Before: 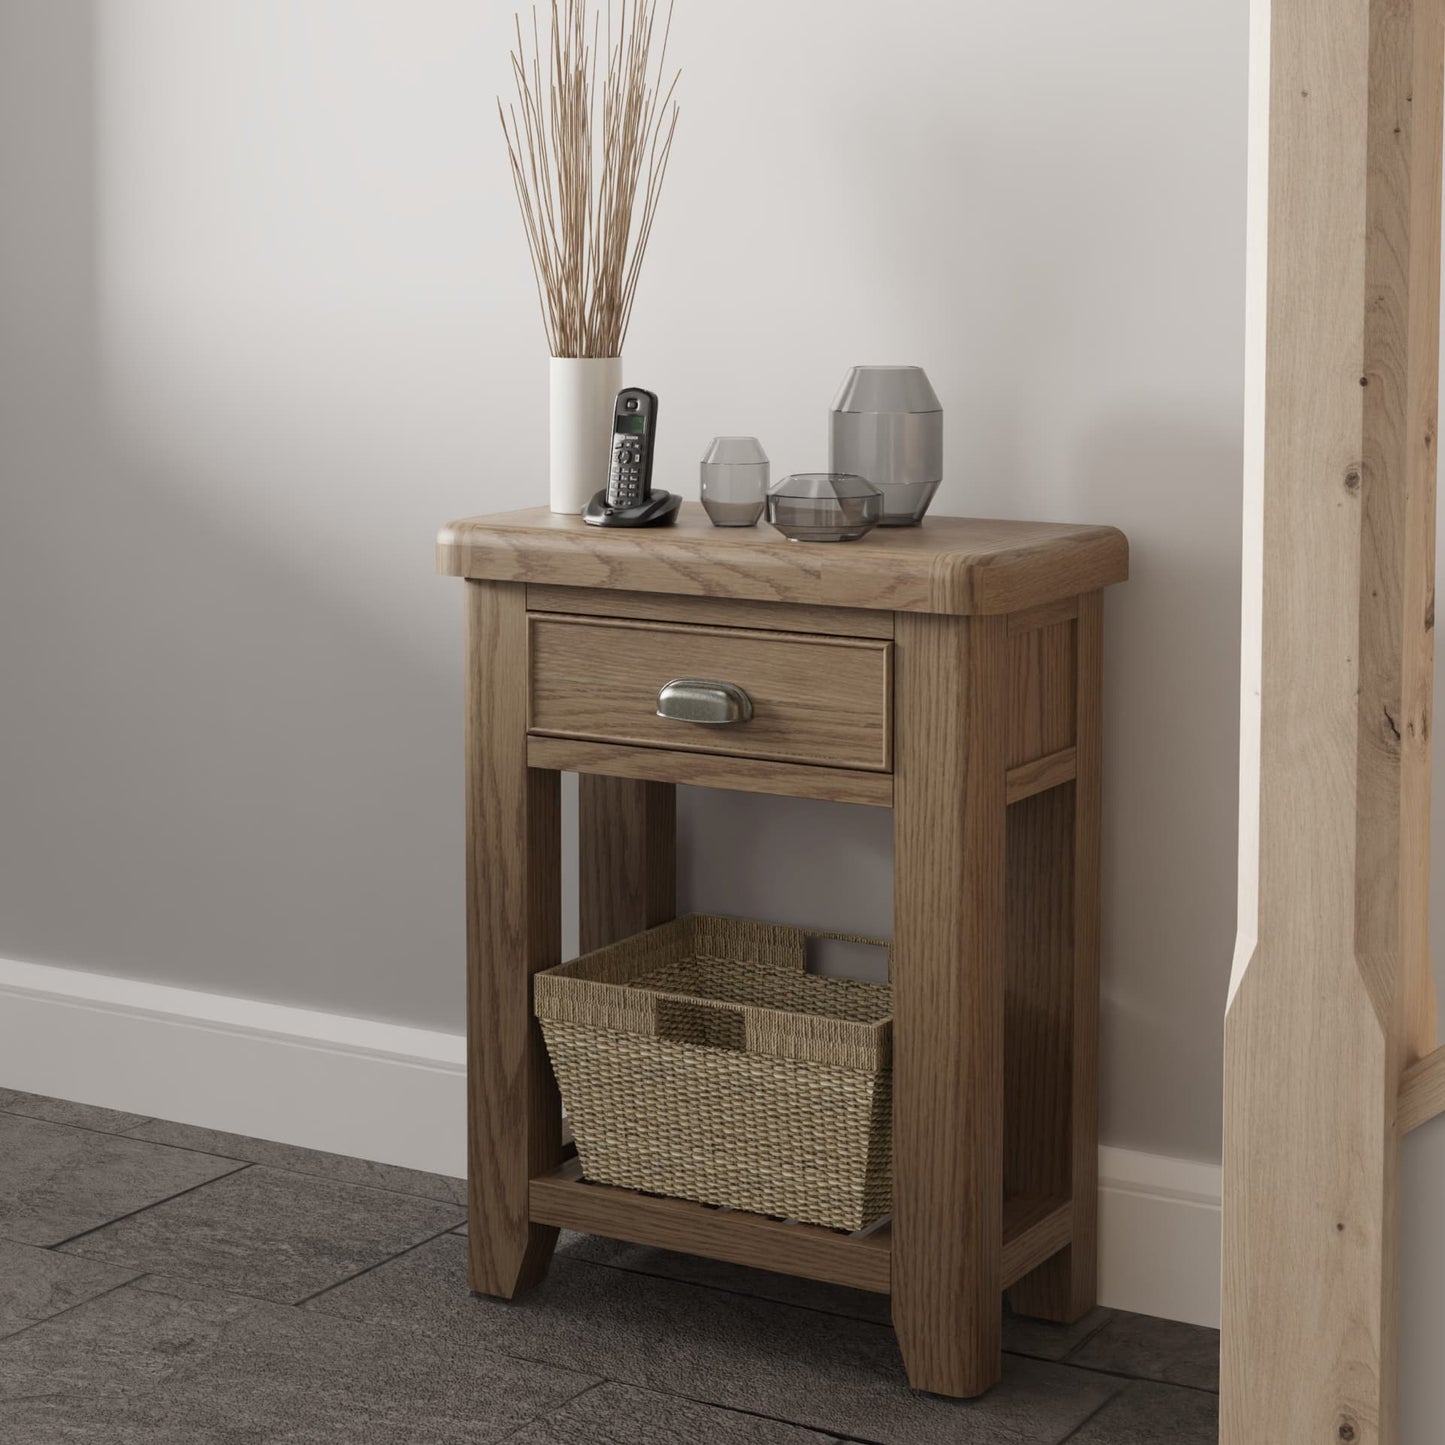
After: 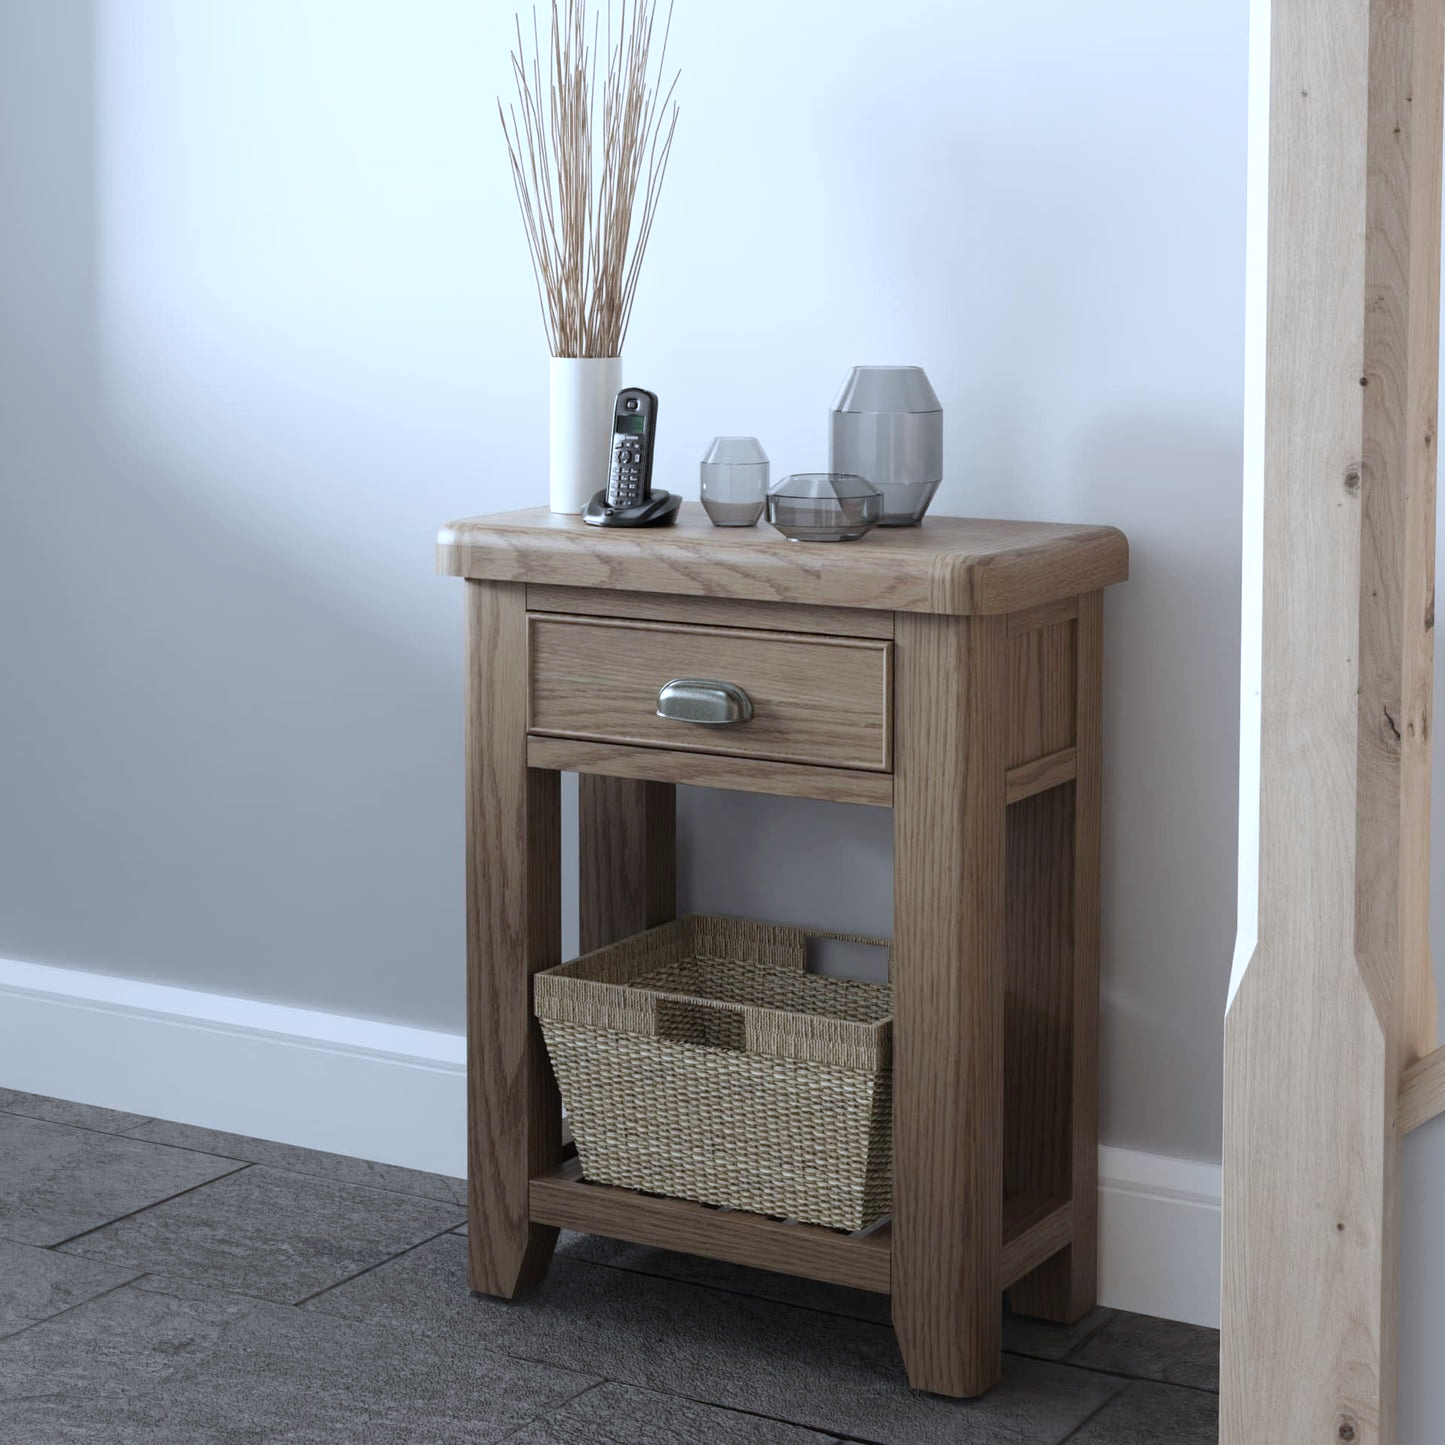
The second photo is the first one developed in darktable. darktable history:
tone equalizer: -8 EV -0.396 EV, -7 EV -0.428 EV, -6 EV -0.355 EV, -5 EV -0.193 EV, -3 EV 0.223 EV, -2 EV 0.36 EV, -1 EV 0.404 EV, +0 EV 0.413 EV
color calibration: illuminant as shot in camera, x 0.378, y 0.381, temperature 4102.88 K
levels: mode automatic, levels [0, 0.618, 1]
